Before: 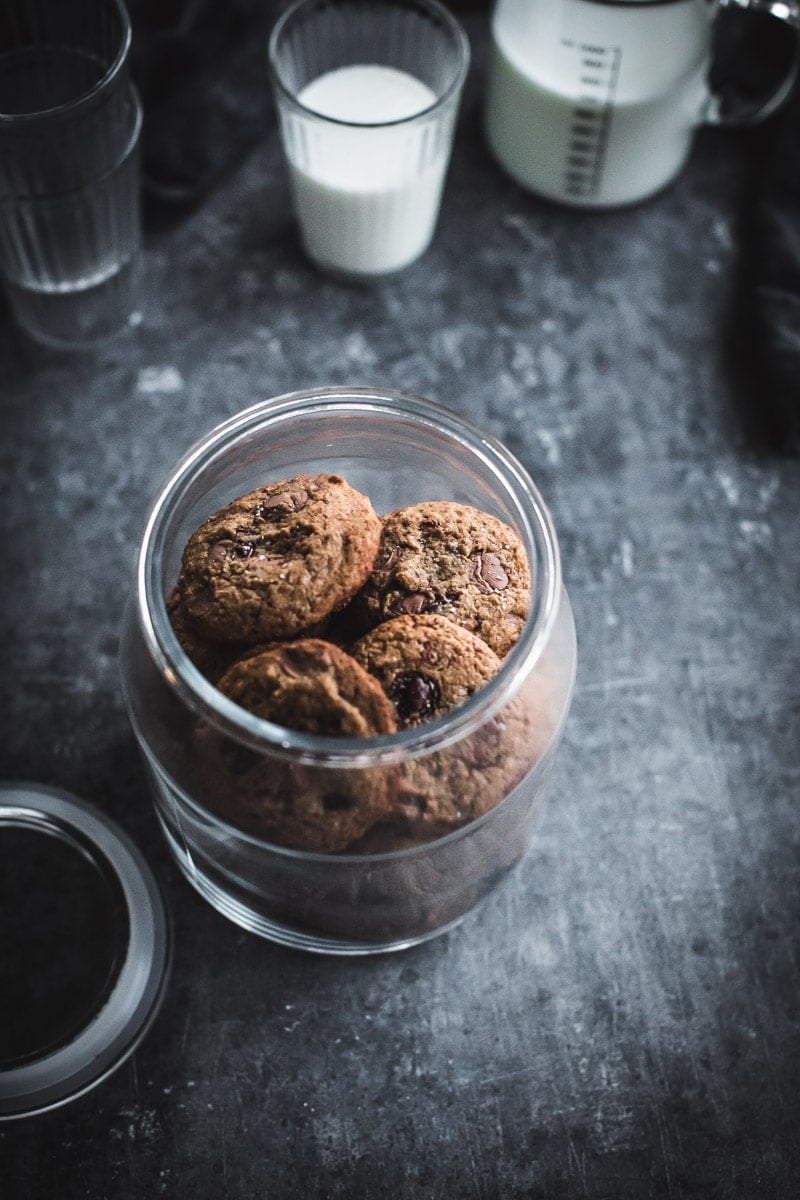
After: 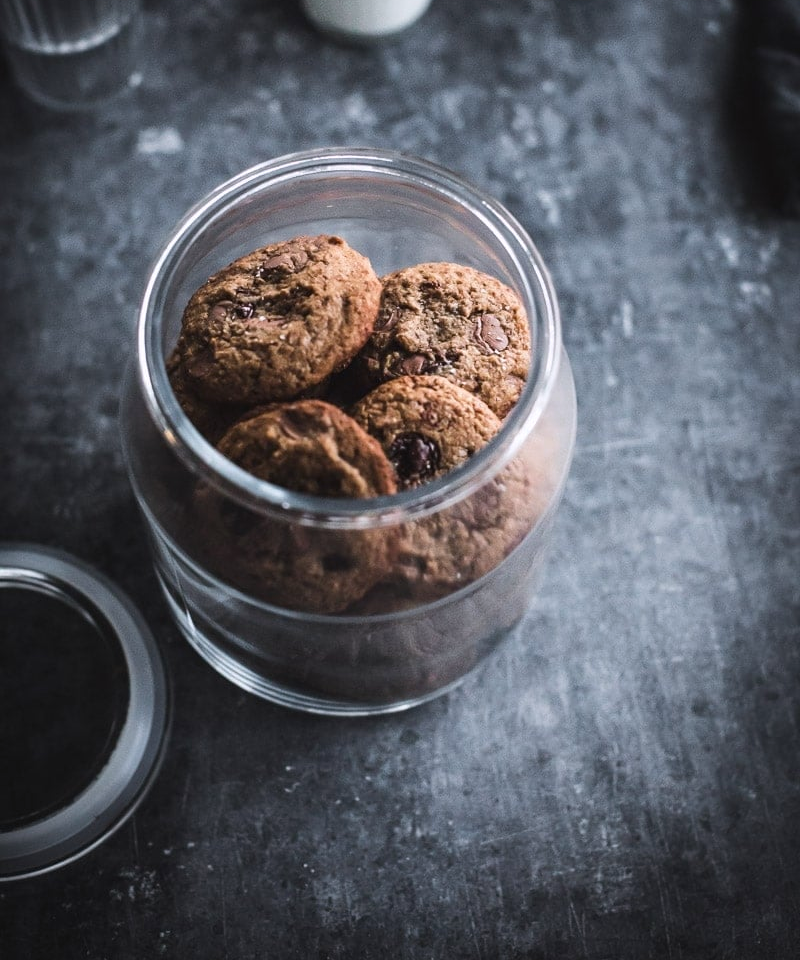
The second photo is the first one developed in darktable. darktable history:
white balance: red 1.009, blue 1.027
crop and rotate: top 19.998%
